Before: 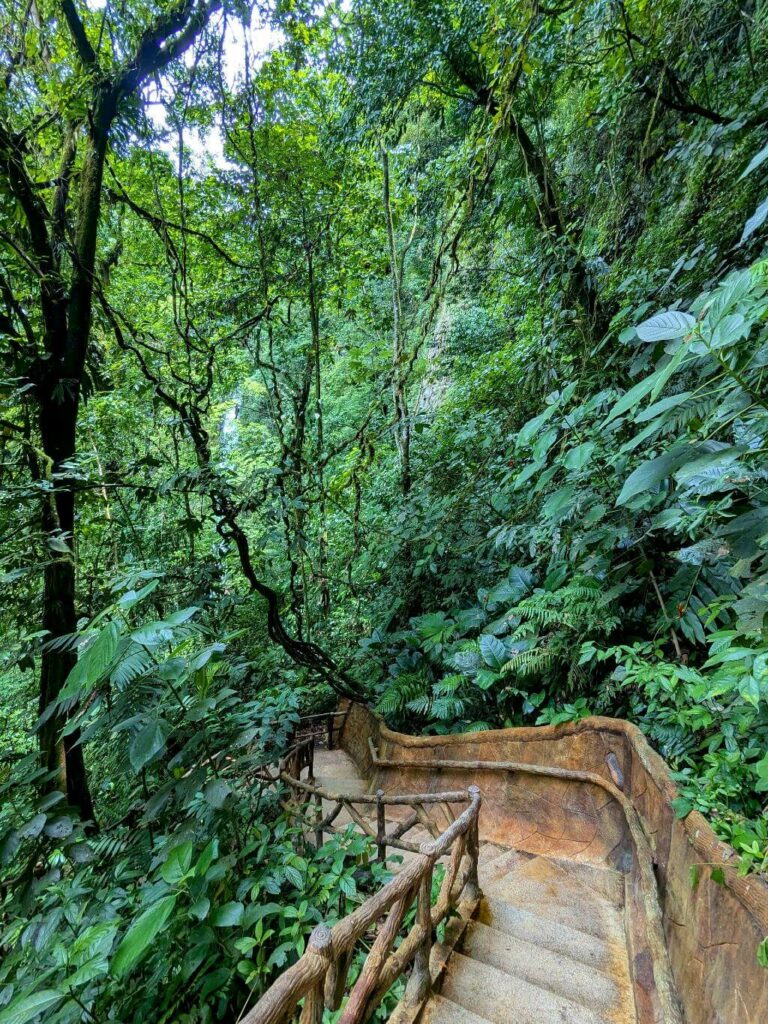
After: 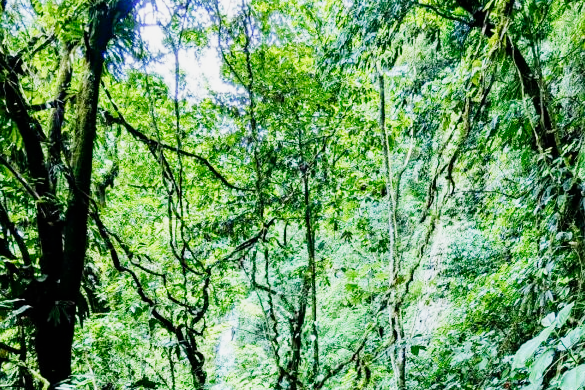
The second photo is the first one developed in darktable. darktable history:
crop: left 0.579%, top 7.627%, right 23.167%, bottom 54.275%
sigmoid: contrast 1.69, skew -0.23, preserve hue 0%, red attenuation 0.1, red rotation 0.035, green attenuation 0.1, green rotation -0.017, blue attenuation 0.15, blue rotation -0.052, base primaries Rec2020
exposure: black level correction 0, exposure 1.125 EV, compensate exposure bias true, compensate highlight preservation false
